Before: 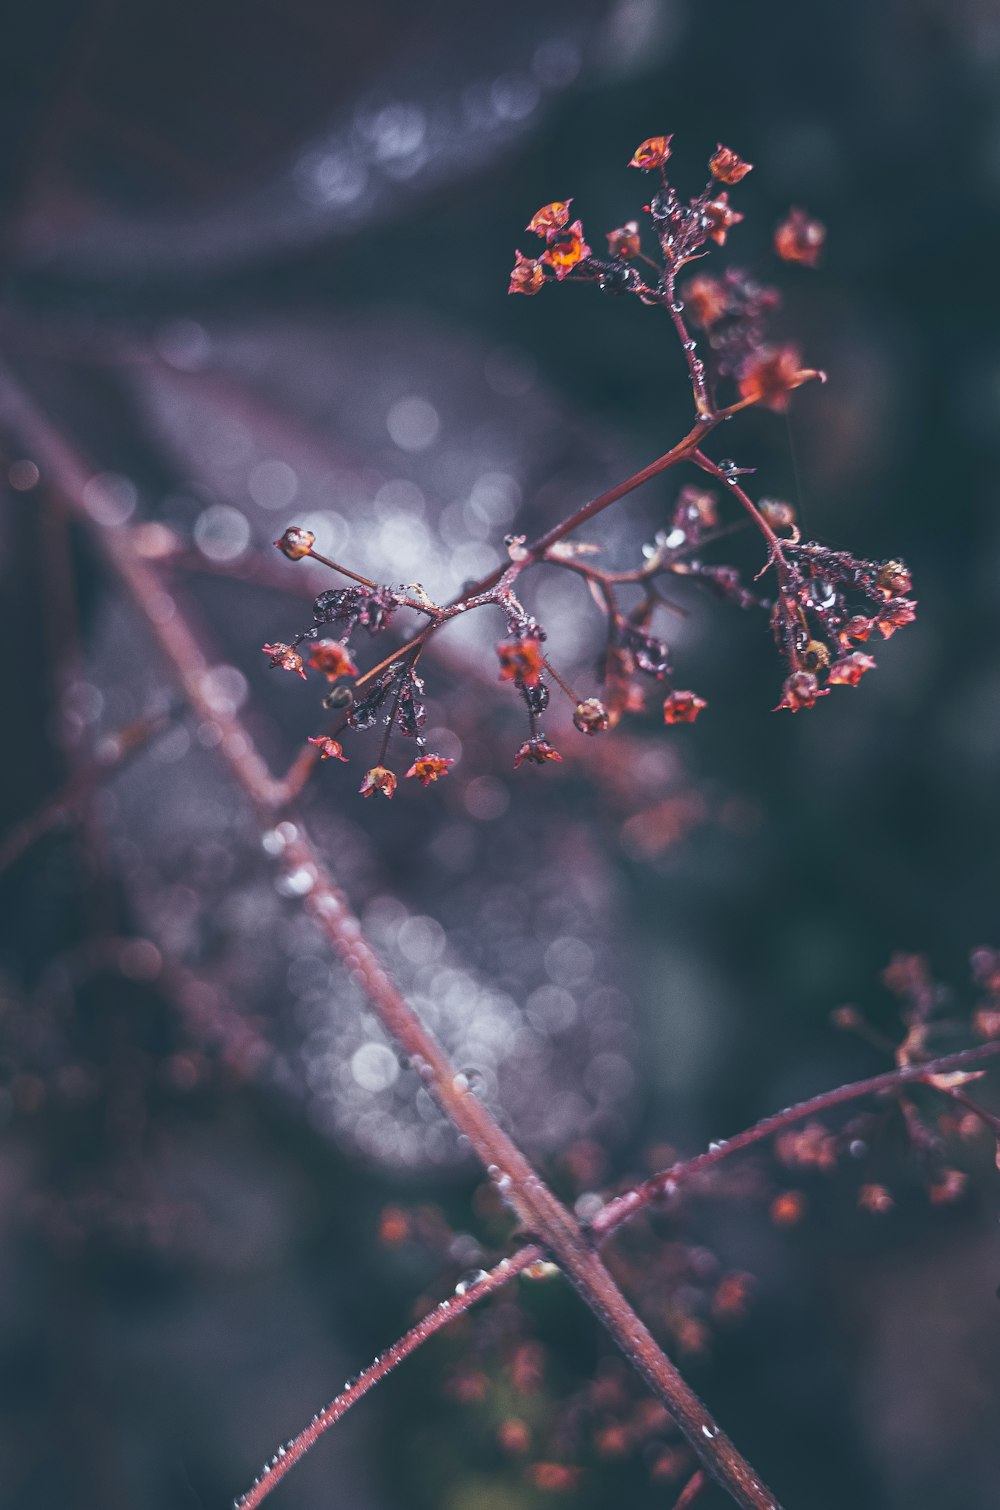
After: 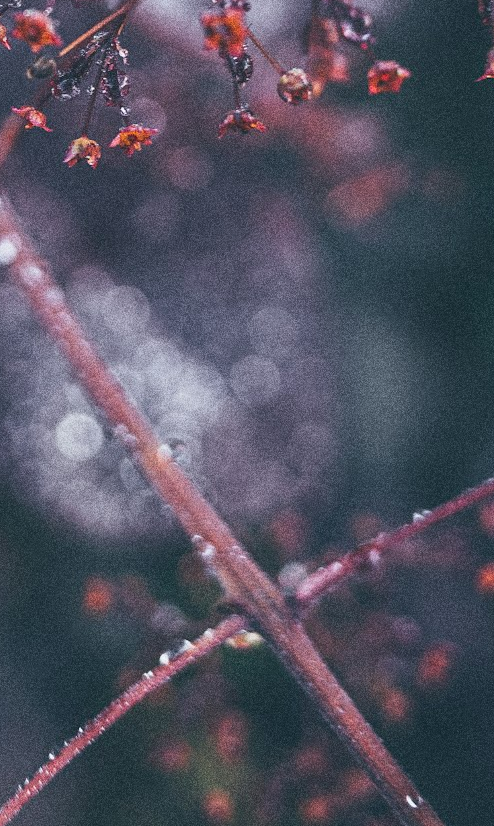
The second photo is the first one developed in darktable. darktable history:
grain: coarseness 10.62 ISO, strength 55.56%
crop: left 29.672%, top 41.786%, right 20.851%, bottom 3.487%
